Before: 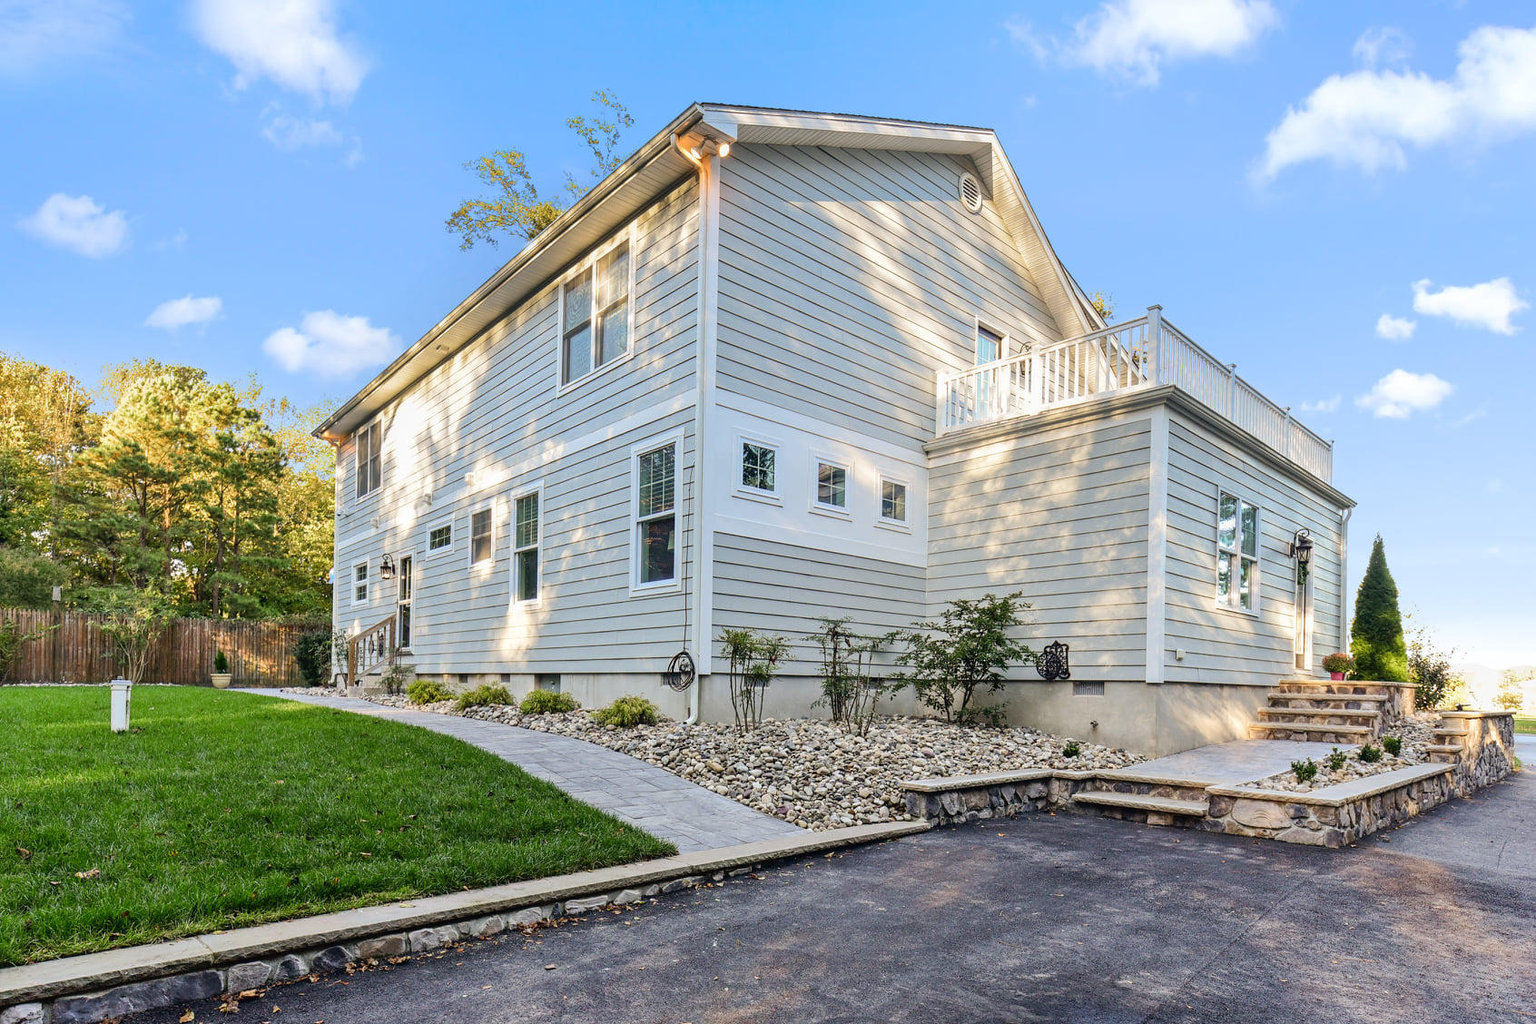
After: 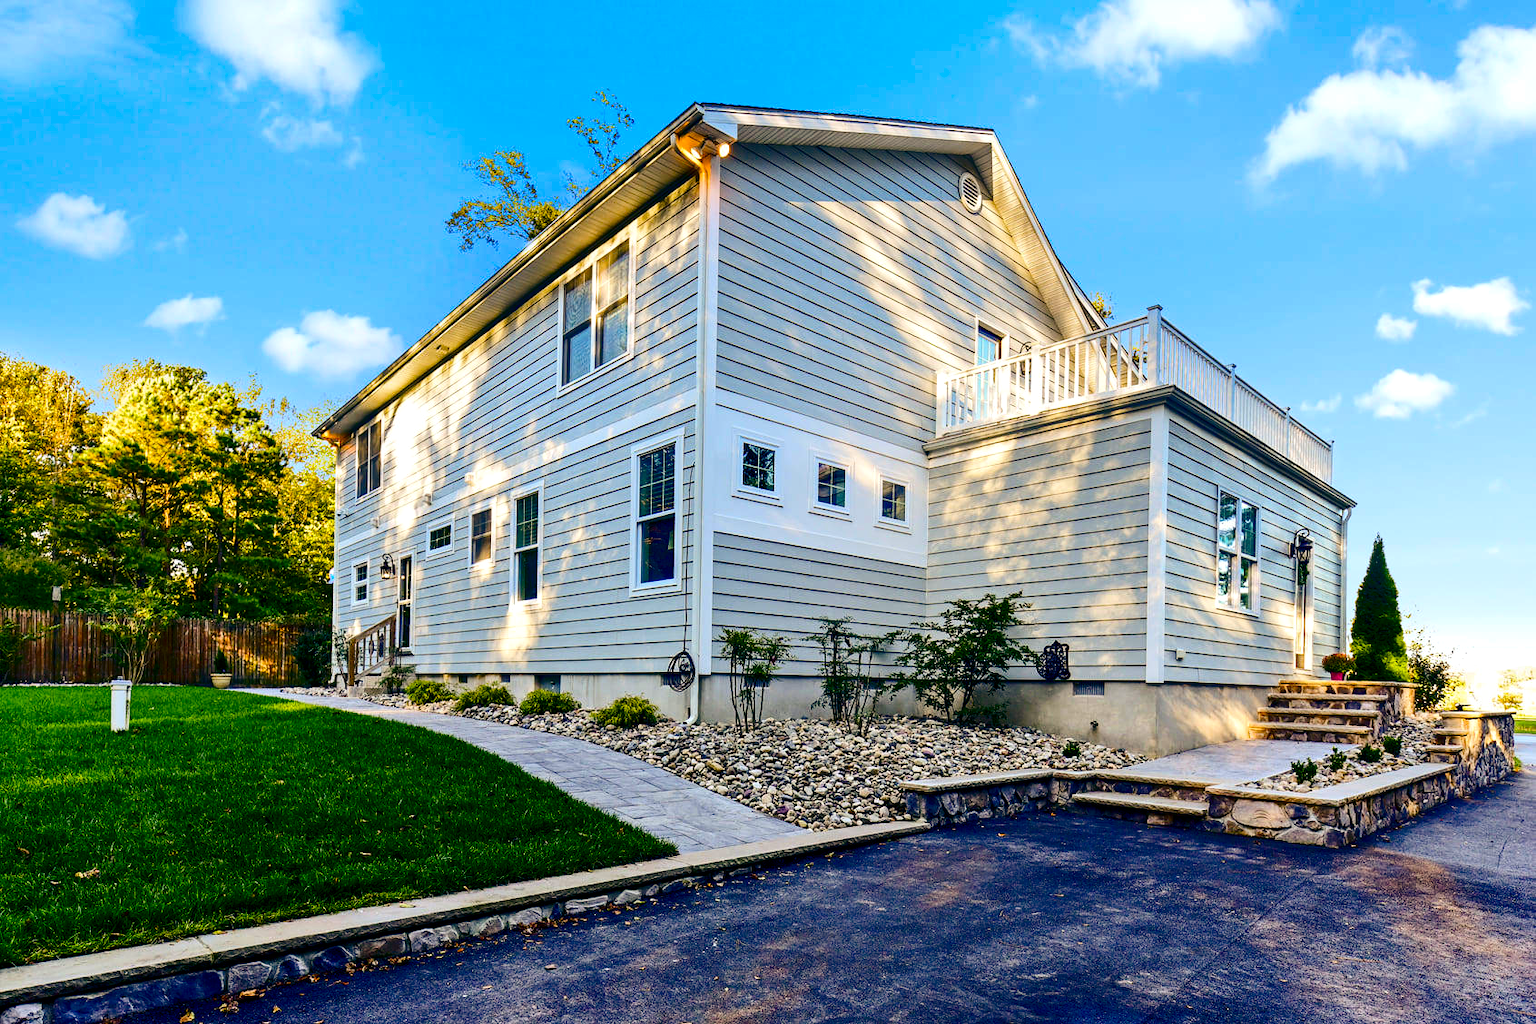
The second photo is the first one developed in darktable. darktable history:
contrast brightness saturation: contrast 0.192, brightness -0.243, saturation 0.106
color balance rgb: shadows lift › luminance -40.943%, shadows lift › chroma 13.936%, shadows lift › hue 258.54°, power › chroma 0.233%, power › hue 61.38°, highlights gain › luminance 10.17%, global offset › luminance -0.293%, global offset › hue 260.48°, linear chroma grading › global chroma 14.431%, perceptual saturation grading › global saturation 34.939%, perceptual saturation grading › highlights -25.755%, perceptual saturation grading › shadows 49.315%, global vibrance 20%
